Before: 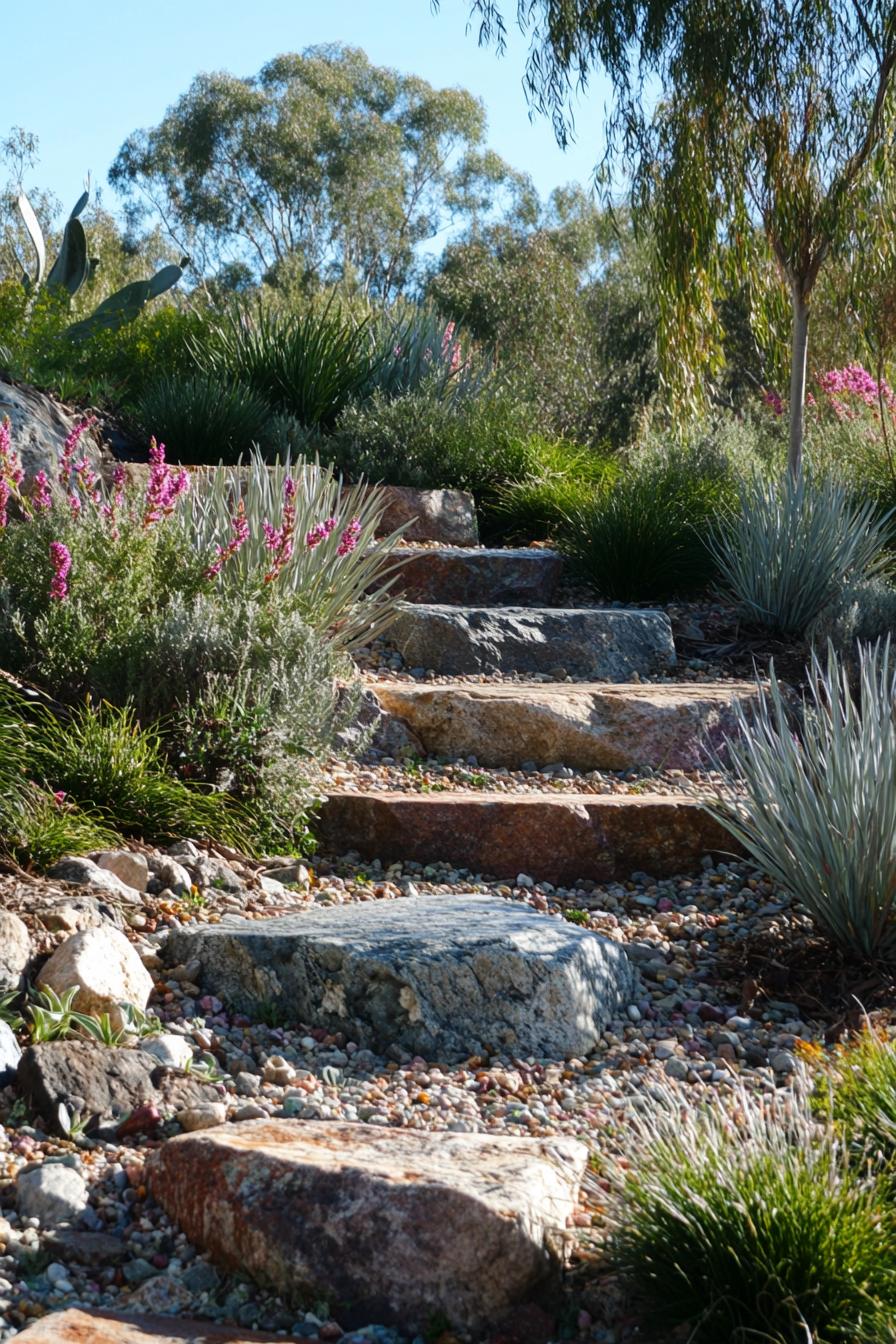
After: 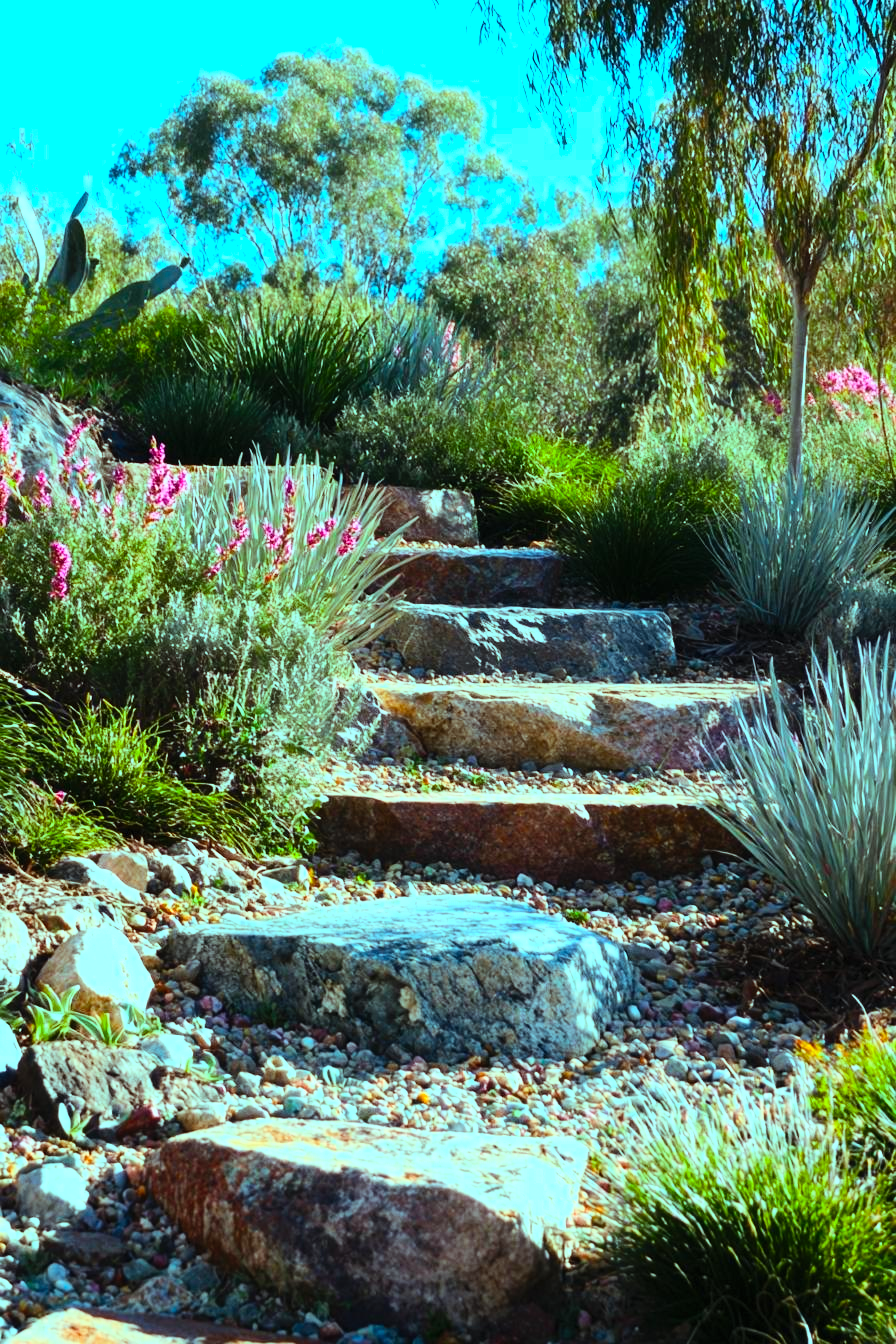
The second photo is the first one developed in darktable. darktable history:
tone equalizer: -8 EV -0.391 EV, -7 EV -0.377 EV, -6 EV -0.353 EV, -5 EV -0.201 EV, -3 EV 0.195 EV, -2 EV 0.355 EV, -1 EV 0.39 EV, +0 EV 0.428 EV, mask exposure compensation -0.514 EV
contrast brightness saturation: contrast 0.195, brightness 0.156, saturation 0.228
color balance rgb: highlights gain › chroma 5.265%, highlights gain › hue 197.68°, perceptual saturation grading › global saturation 19.417%
